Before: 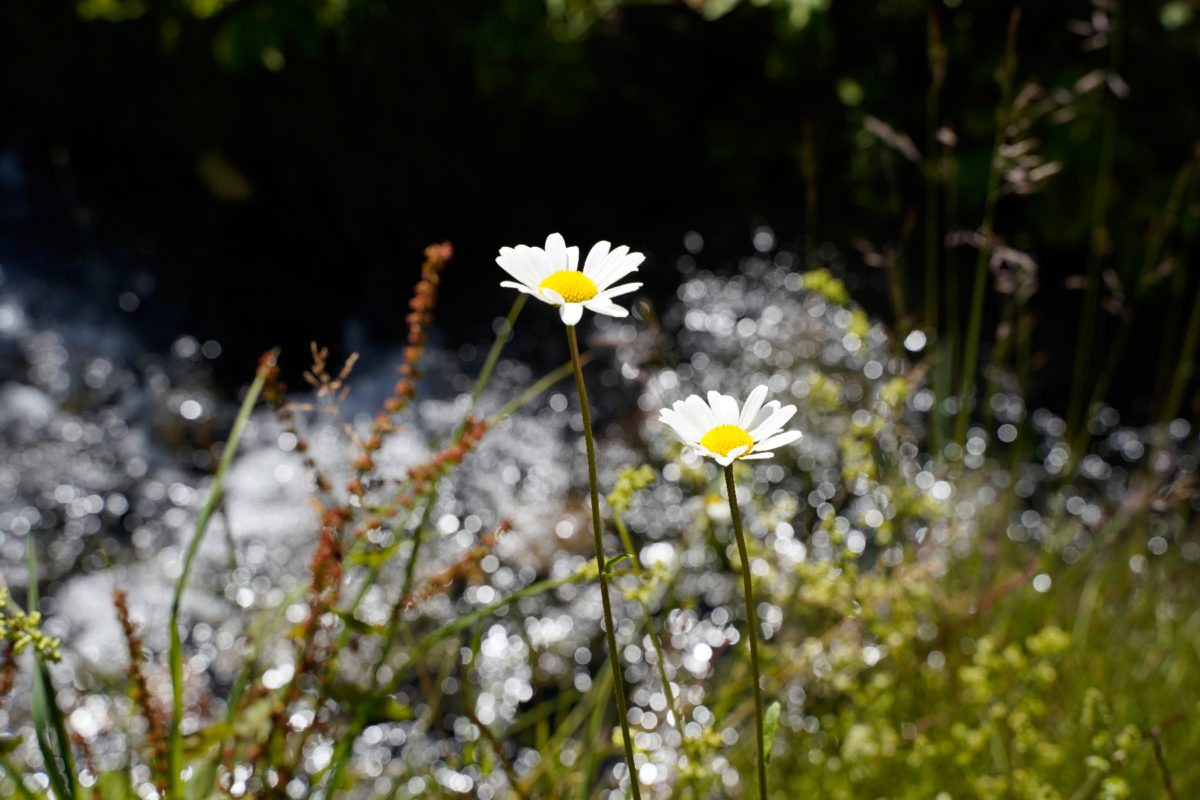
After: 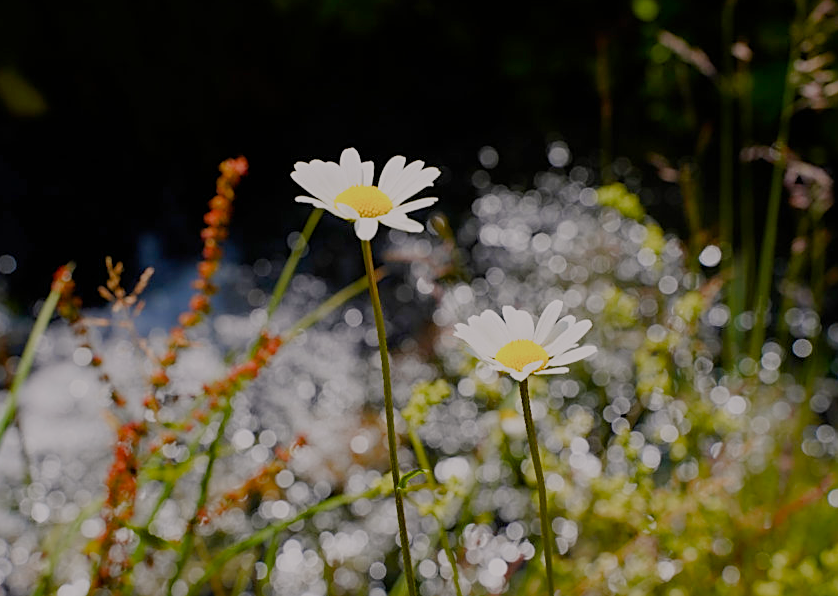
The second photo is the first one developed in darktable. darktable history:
sharpen: on, module defaults
contrast brightness saturation: contrast 0.042, saturation 0.154
crop and rotate: left 17.145%, top 10.759%, right 13.004%, bottom 14.73%
color balance rgb: highlights gain › chroma 0.981%, highlights gain › hue 25.38°, perceptual saturation grading › global saturation 20%, perceptual saturation grading › highlights -49.277%, perceptual saturation grading › shadows 24.598%, contrast -29.472%
filmic rgb: black relative exposure -7.65 EV, white relative exposure 4.56 EV, hardness 3.61, iterations of high-quality reconstruction 10
